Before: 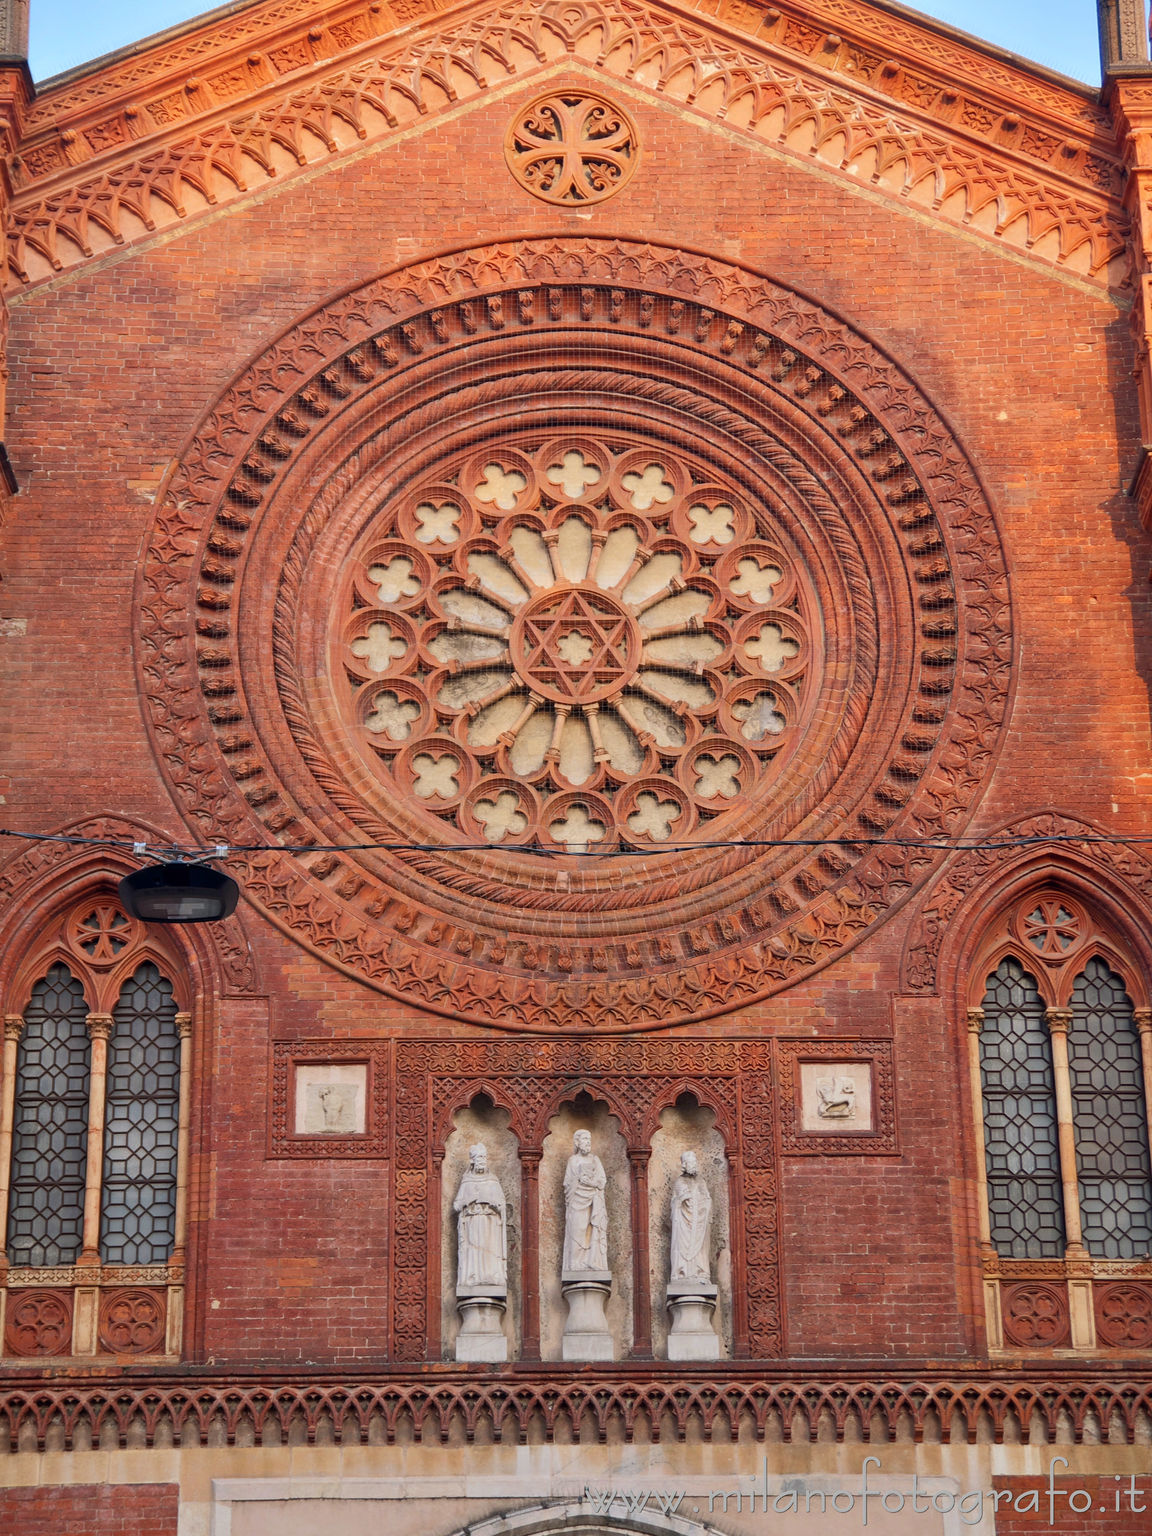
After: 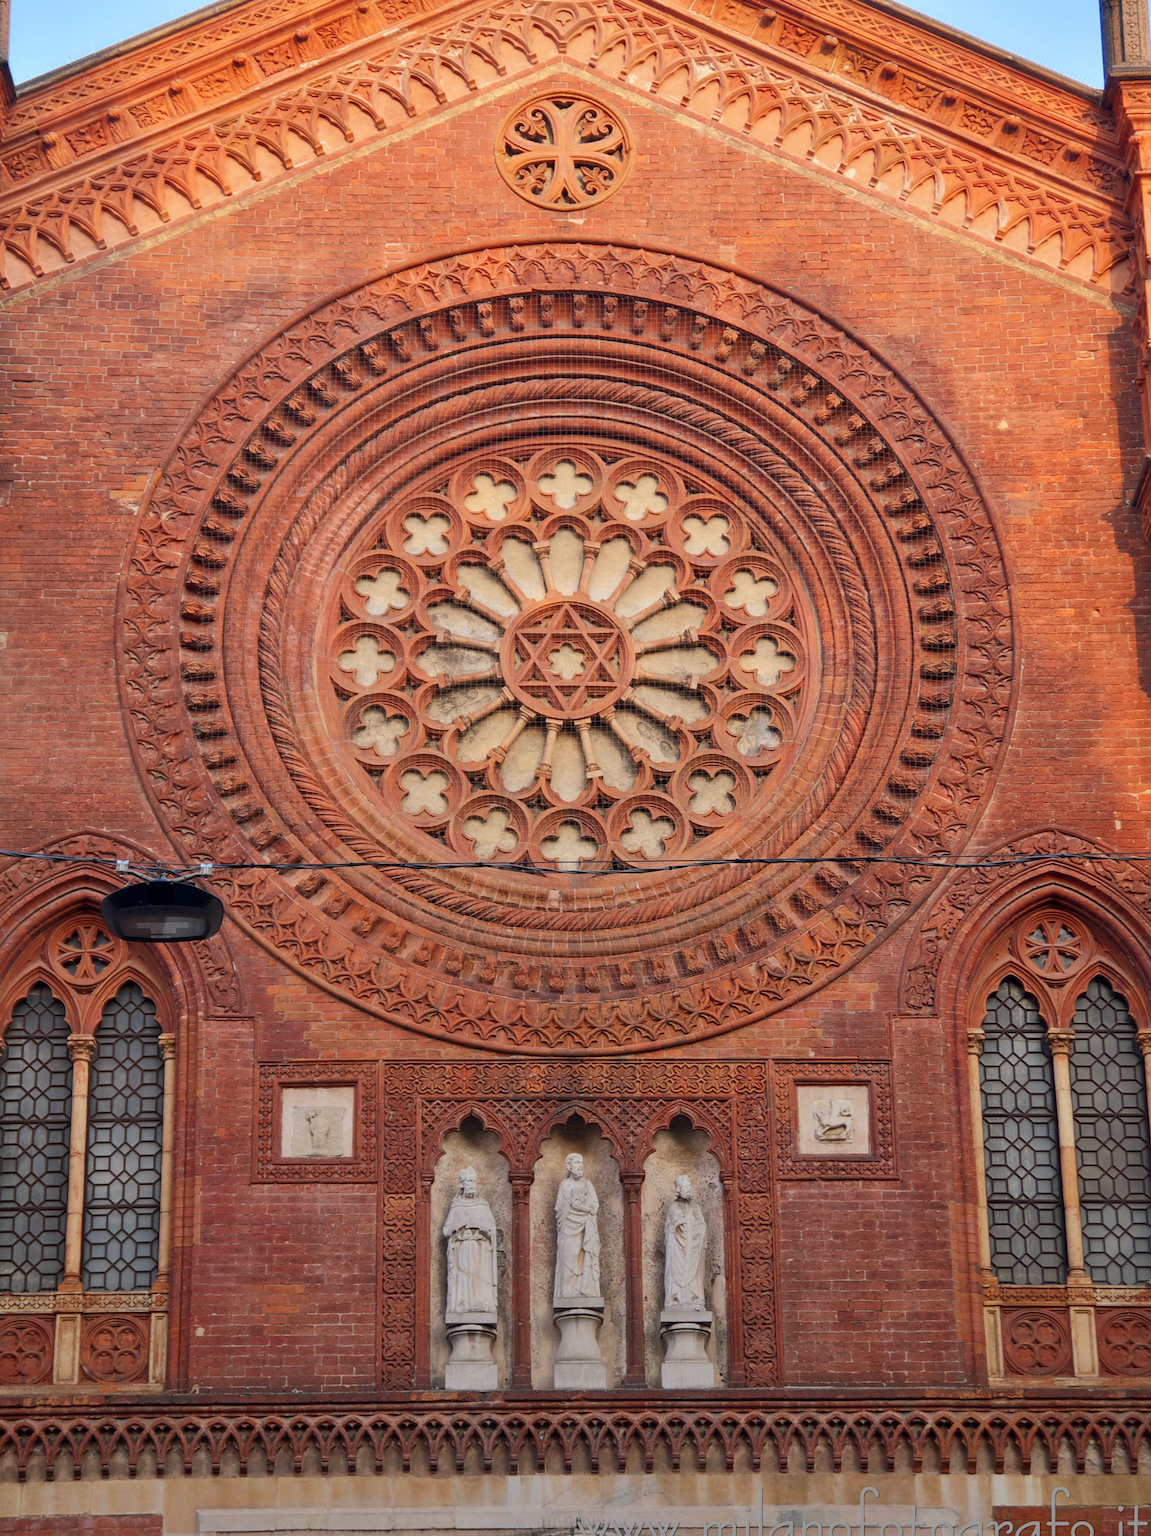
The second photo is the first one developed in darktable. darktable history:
crop: left 1.743%, right 0.268%, bottom 2.011%
graduated density: rotation -180°, offset 24.95
